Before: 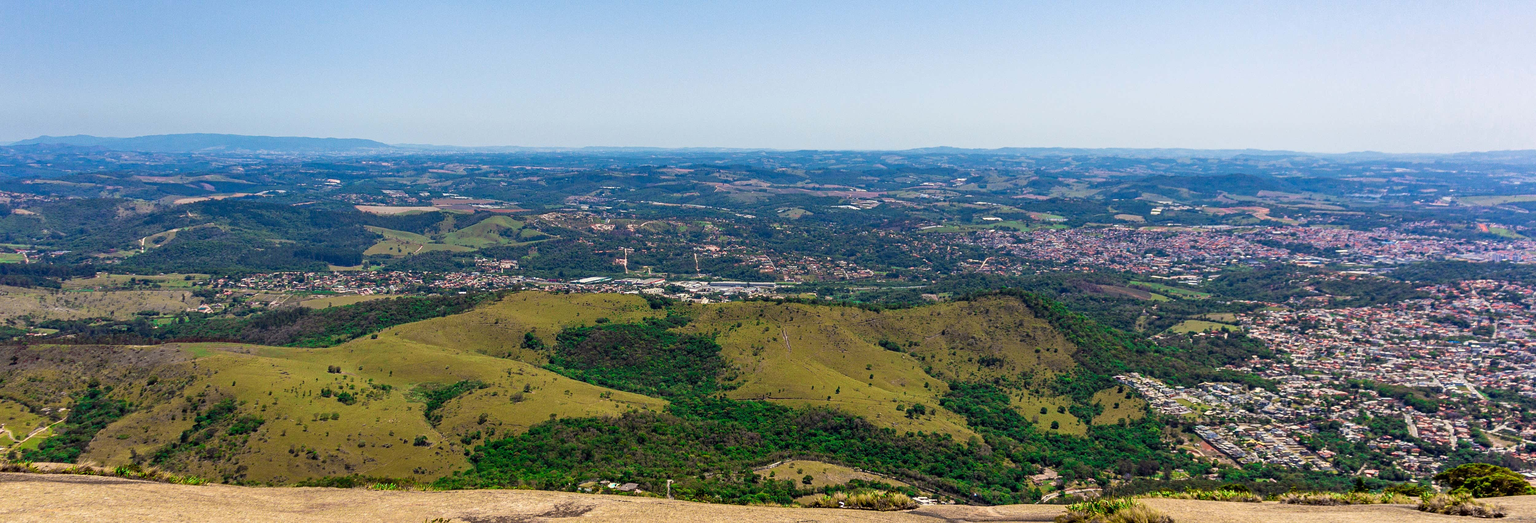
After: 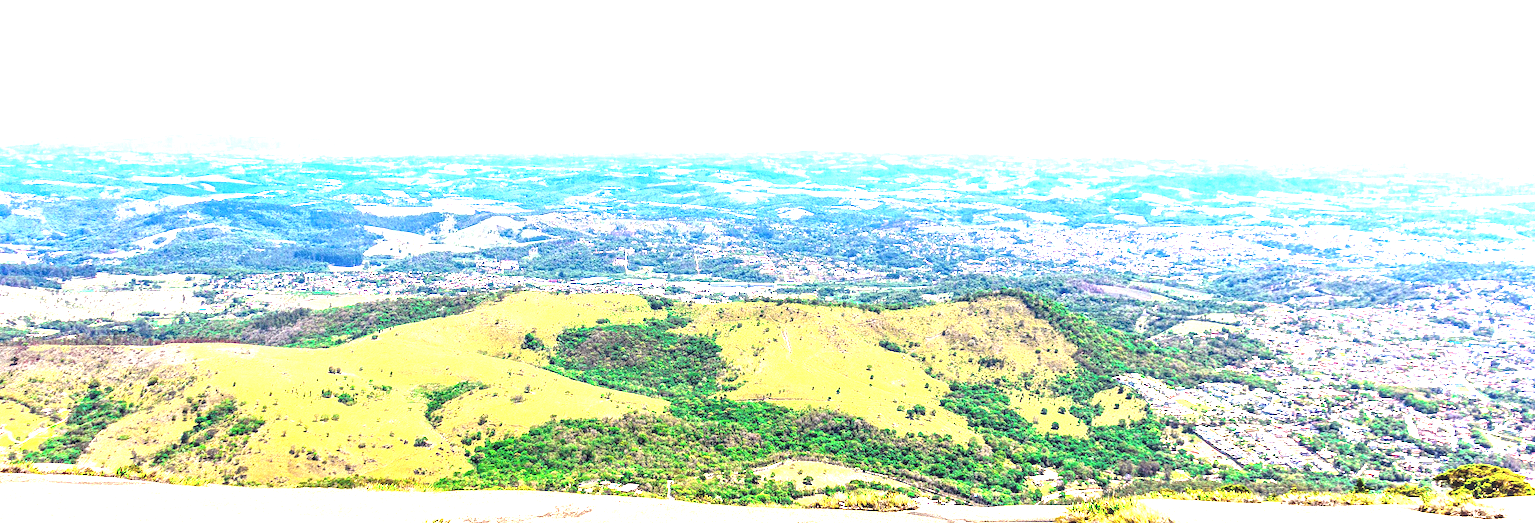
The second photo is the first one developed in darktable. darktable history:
tone equalizer: -8 EV -0.408 EV, -7 EV -0.383 EV, -6 EV -0.294 EV, -5 EV -0.205 EV, -3 EV 0.228 EV, -2 EV 0.353 EV, -1 EV 0.407 EV, +0 EV 0.444 EV
exposure: black level correction 0, exposure 2.39 EV, compensate highlight preservation false
local contrast: on, module defaults
